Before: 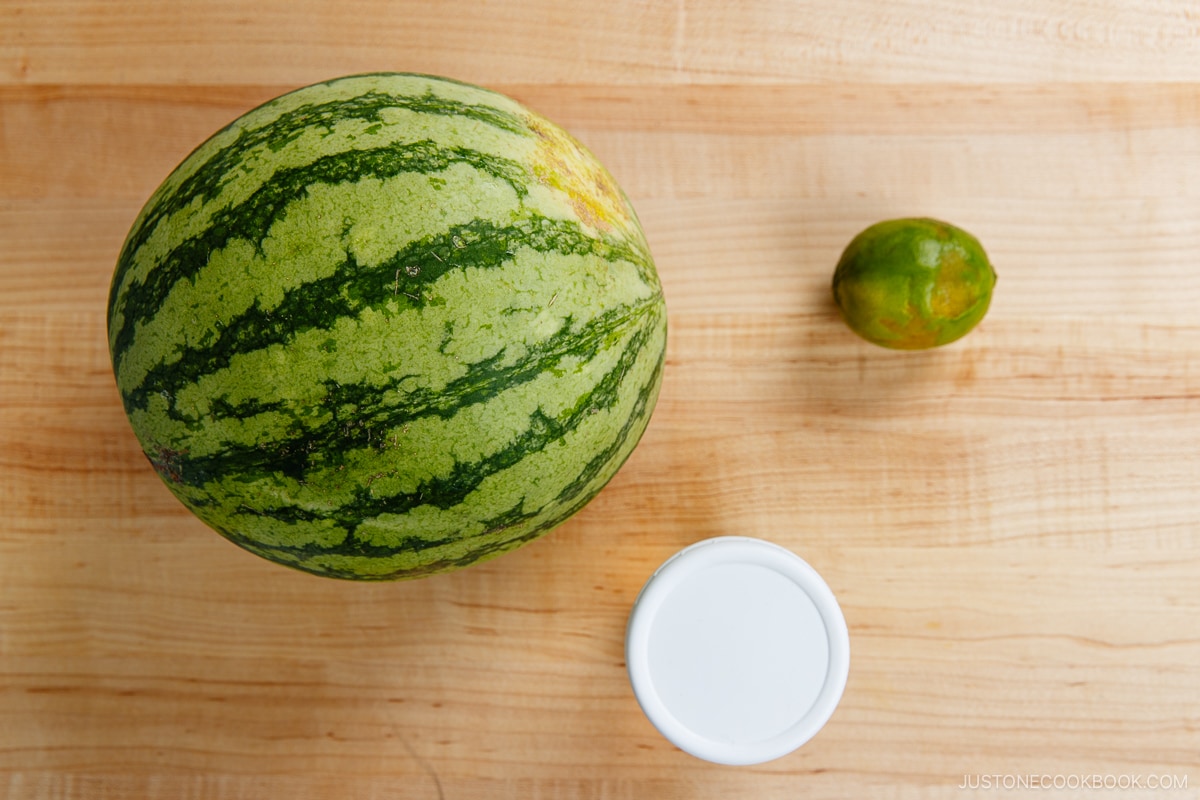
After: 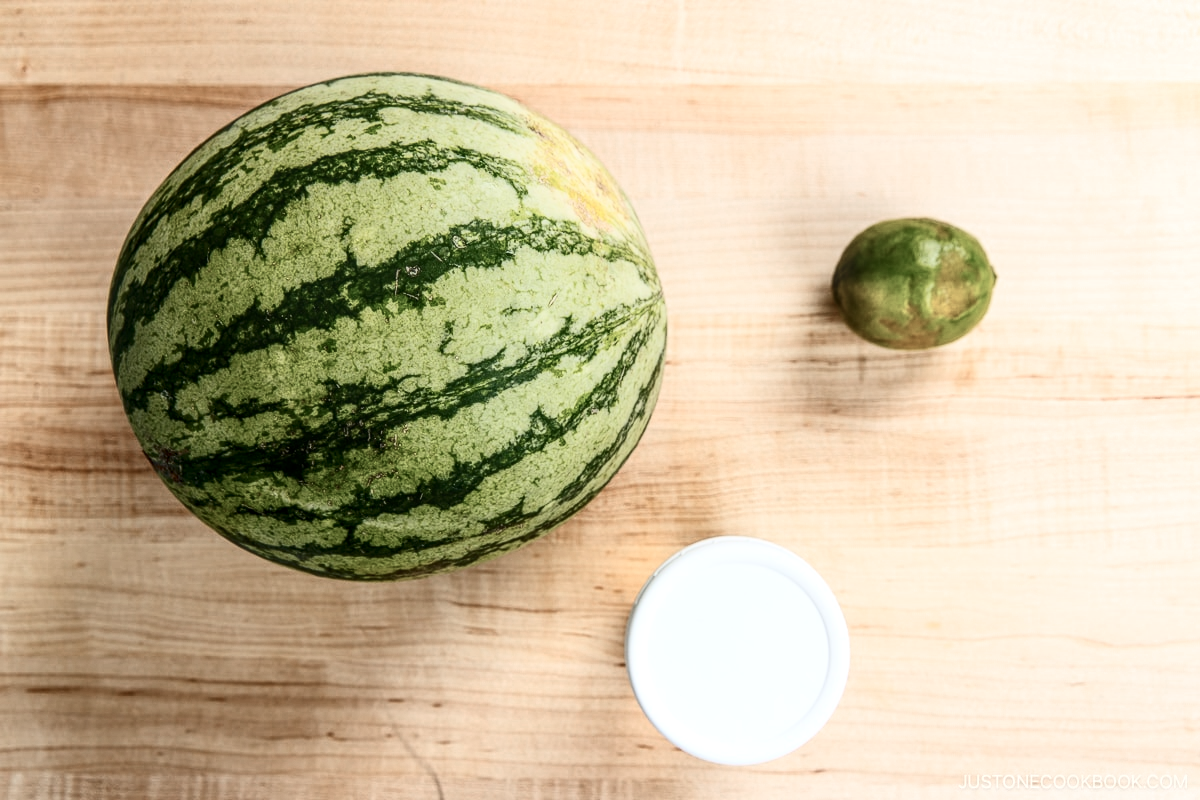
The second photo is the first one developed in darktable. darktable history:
contrast brightness saturation: contrast 0.402, brightness 0.111, saturation 0.213
color zones: curves: ch0 [(0, 0.559) (0.153, 0.551) (0.229, 0.5) (0.429, 0.5) (0.571, 0.5) (0.714, 0.5) (0.857, 0.5) (1, 0.559)]; ch1 [(0, 0.417) (0.112, 0.336) (0.213, 0.26) (0.429, 0.34) (0.571, 0.35) (0.683, 0.331) (0.857, 0.344) (1, 0.417)]
local contrast: highlights 2%, shadows 7%, detail 134%
